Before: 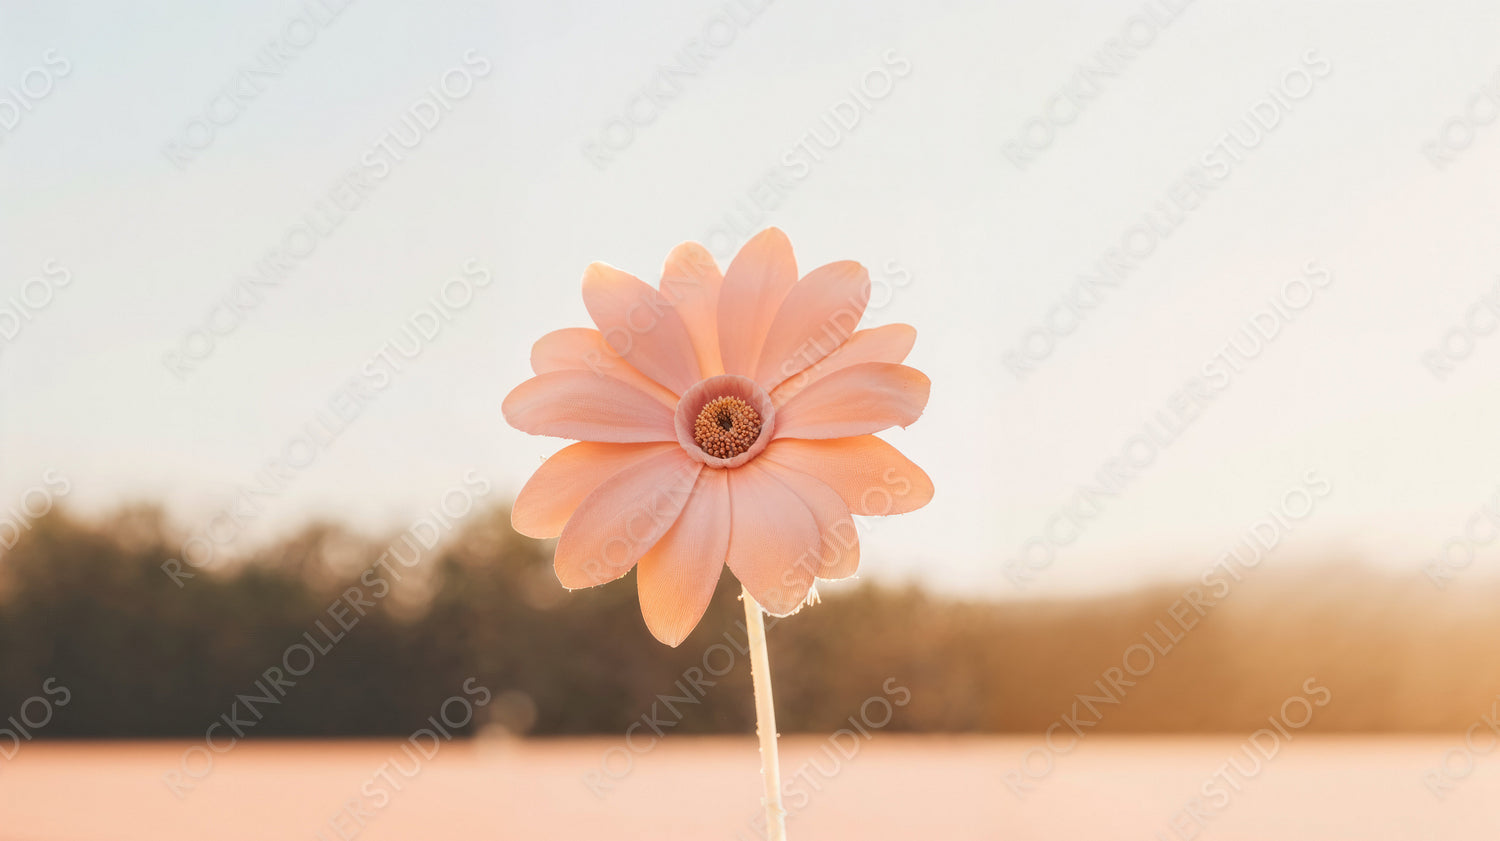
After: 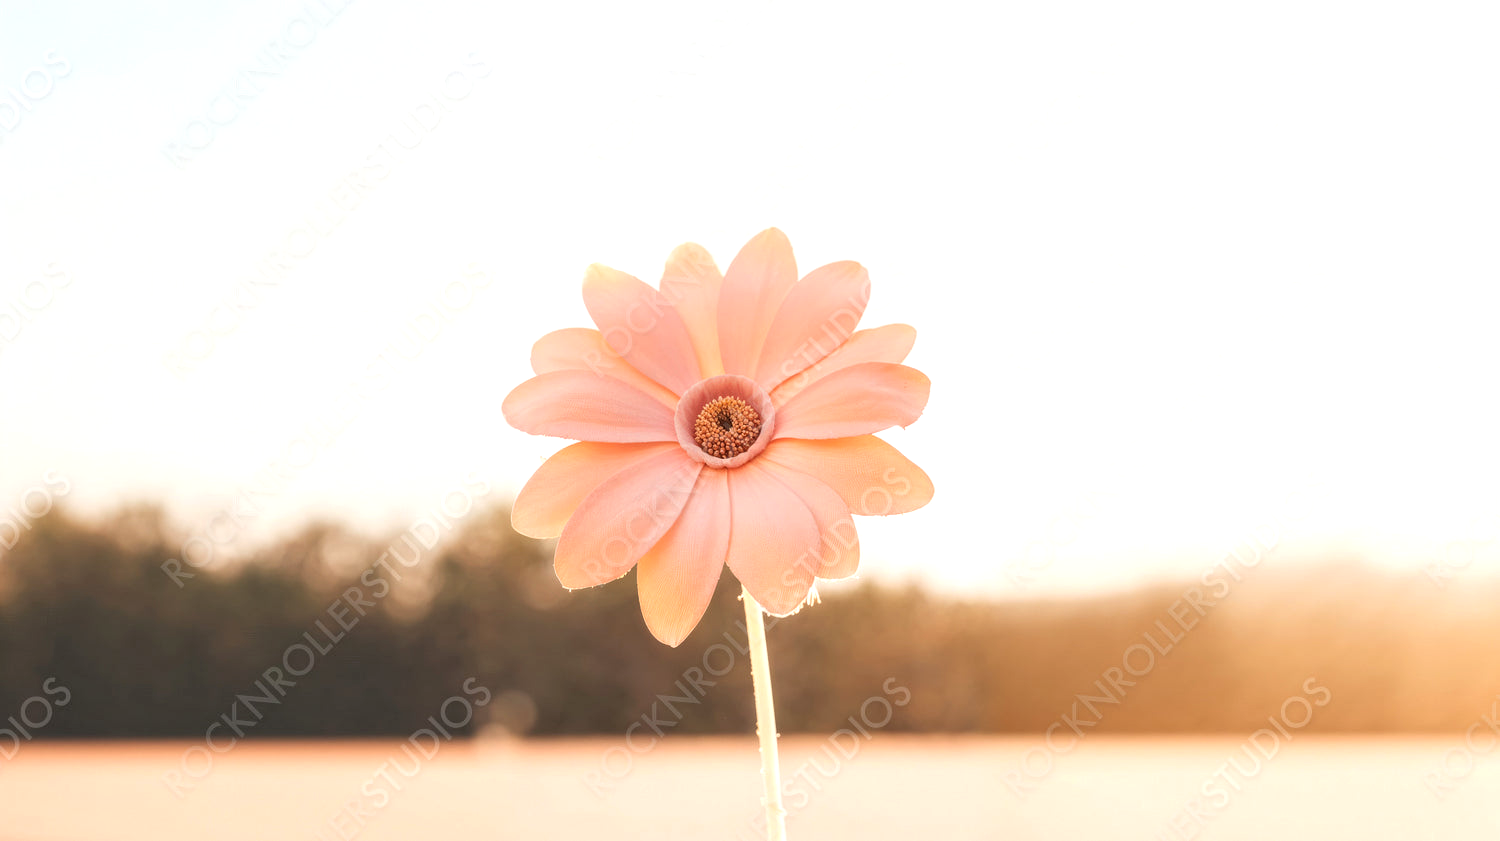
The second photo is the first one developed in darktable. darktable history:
tone equalizer: -8 EV -0.409 EV, -7 EV -0.381 EV, -6 EV -0.297 EV, -5 EV -0.207 EV, -3 EV 0.253 EV, -2 EV 0.313 EV, -1 EV 0.384 EV, +0 EV 0.424 EV
